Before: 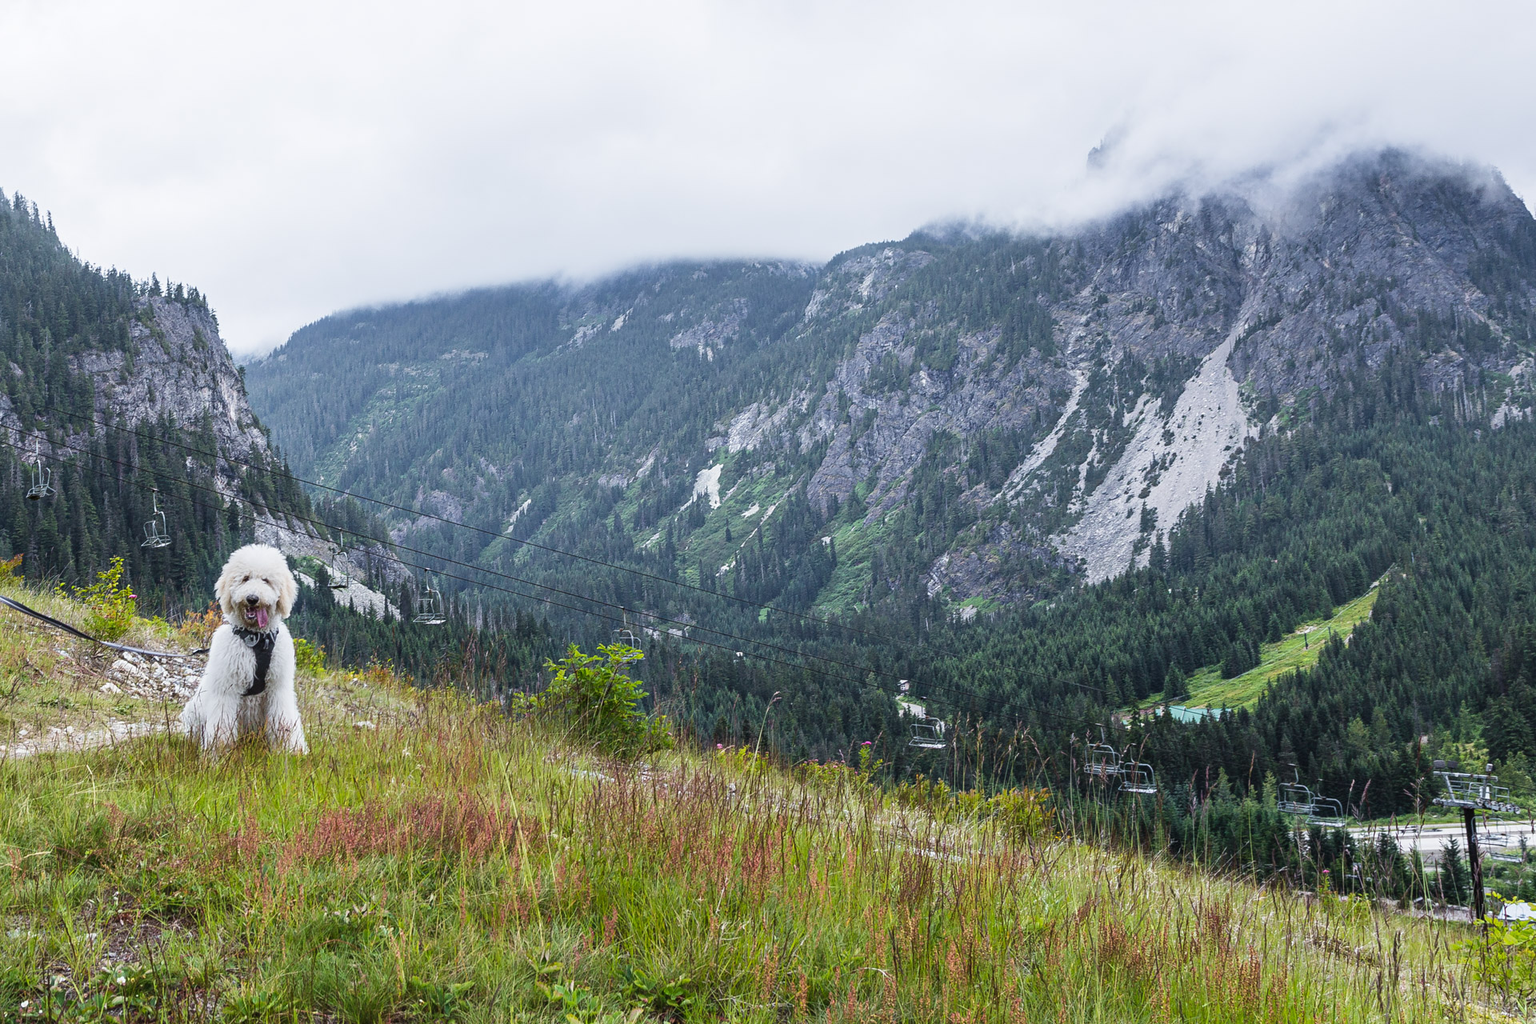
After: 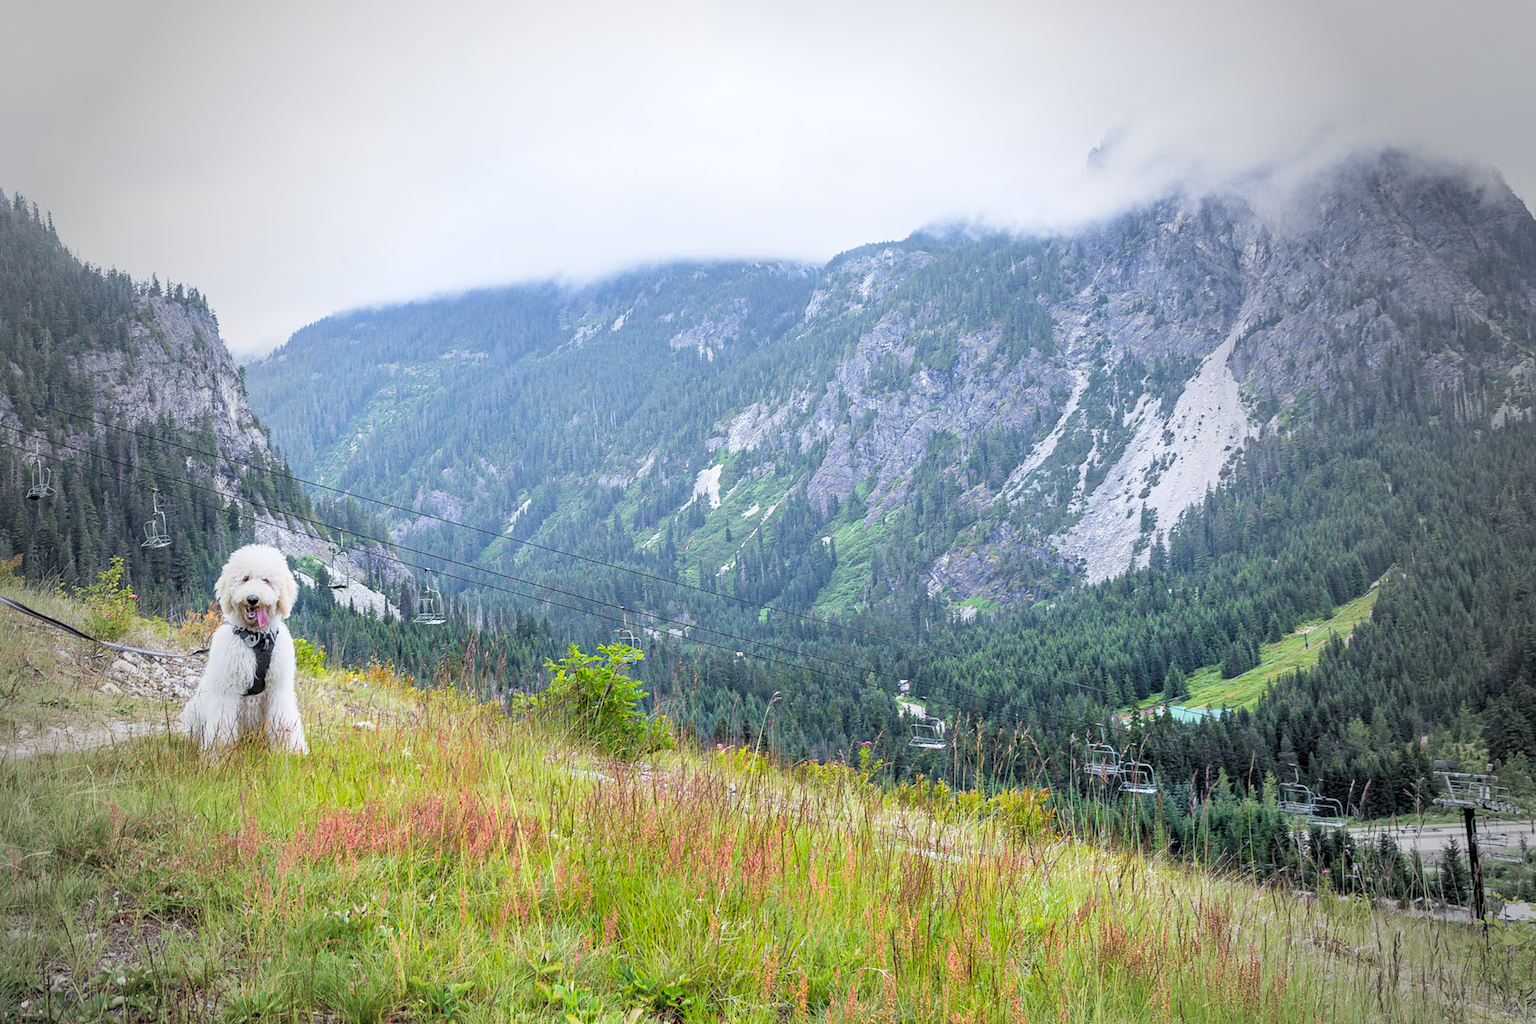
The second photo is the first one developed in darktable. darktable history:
levels: levels [0.072, 0.414, 0.976]
vignetting: fall-off start 64.63%, center (-0.034, 0.148), width/height ratio 0.881
